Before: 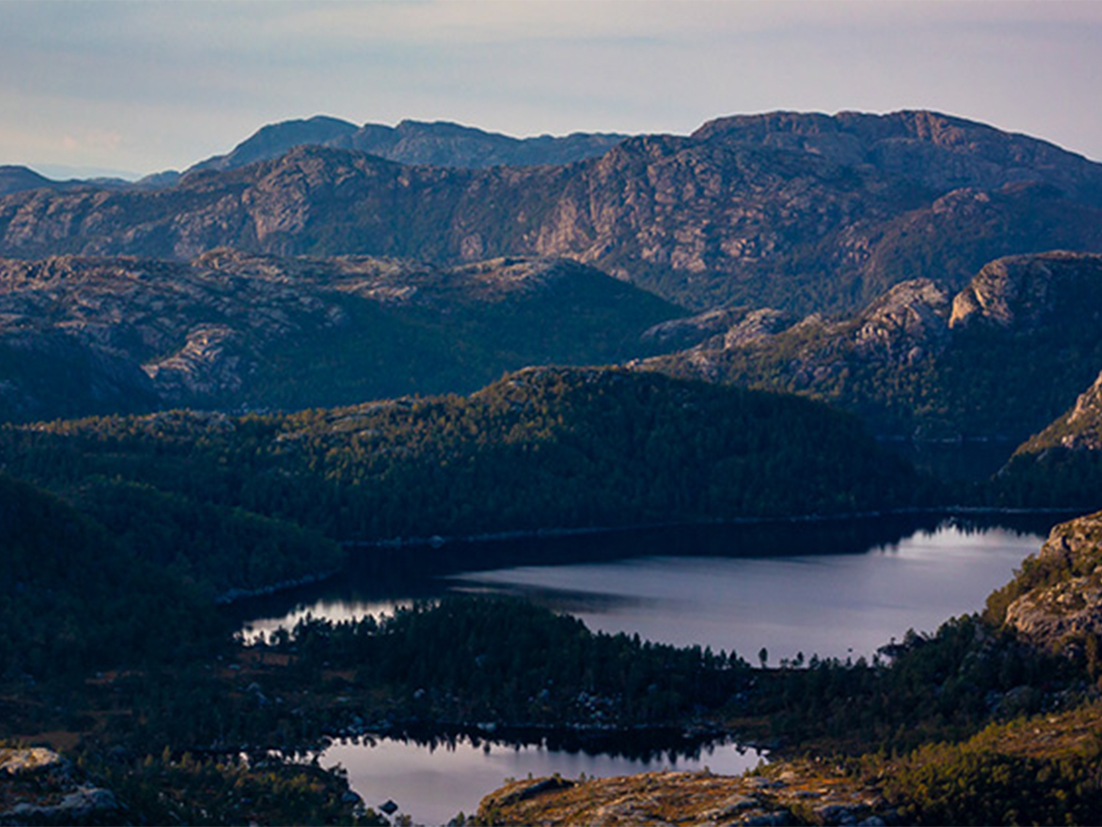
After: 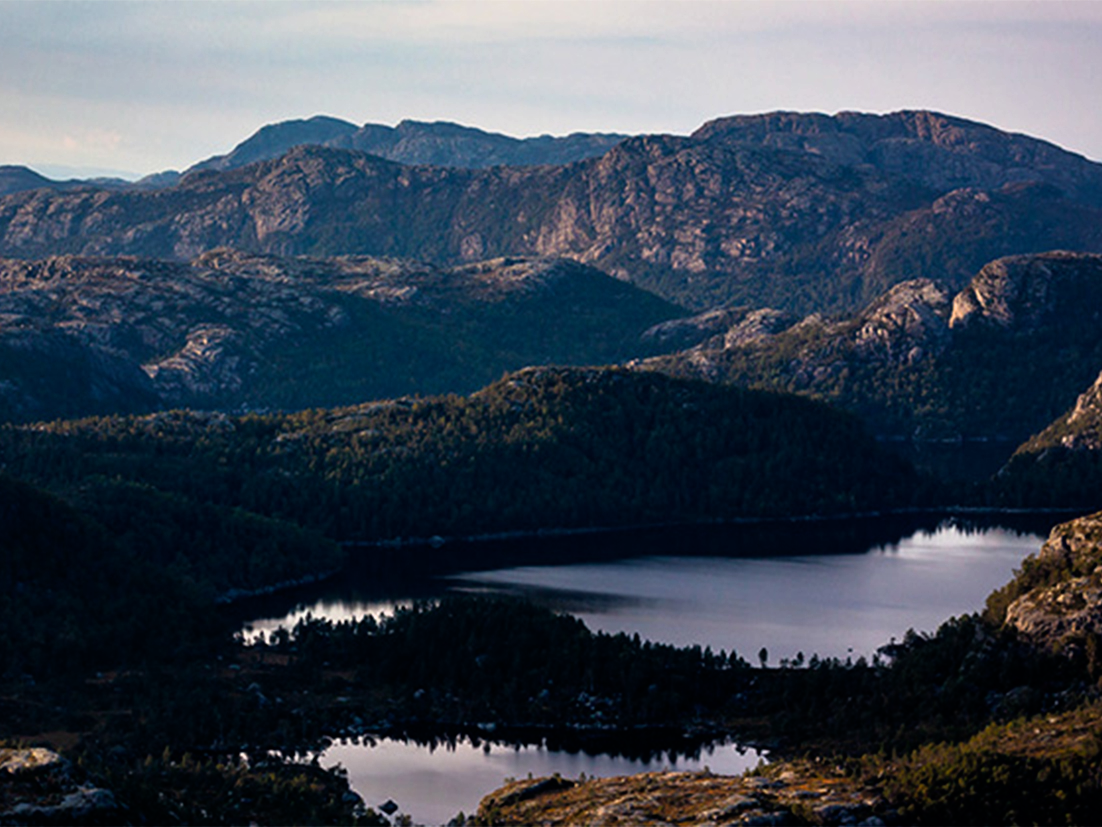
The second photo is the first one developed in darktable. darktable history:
filmic rgb: black relative exposure -7.96 EV, white relative exposure 2.32 EV, hardness 6.67
